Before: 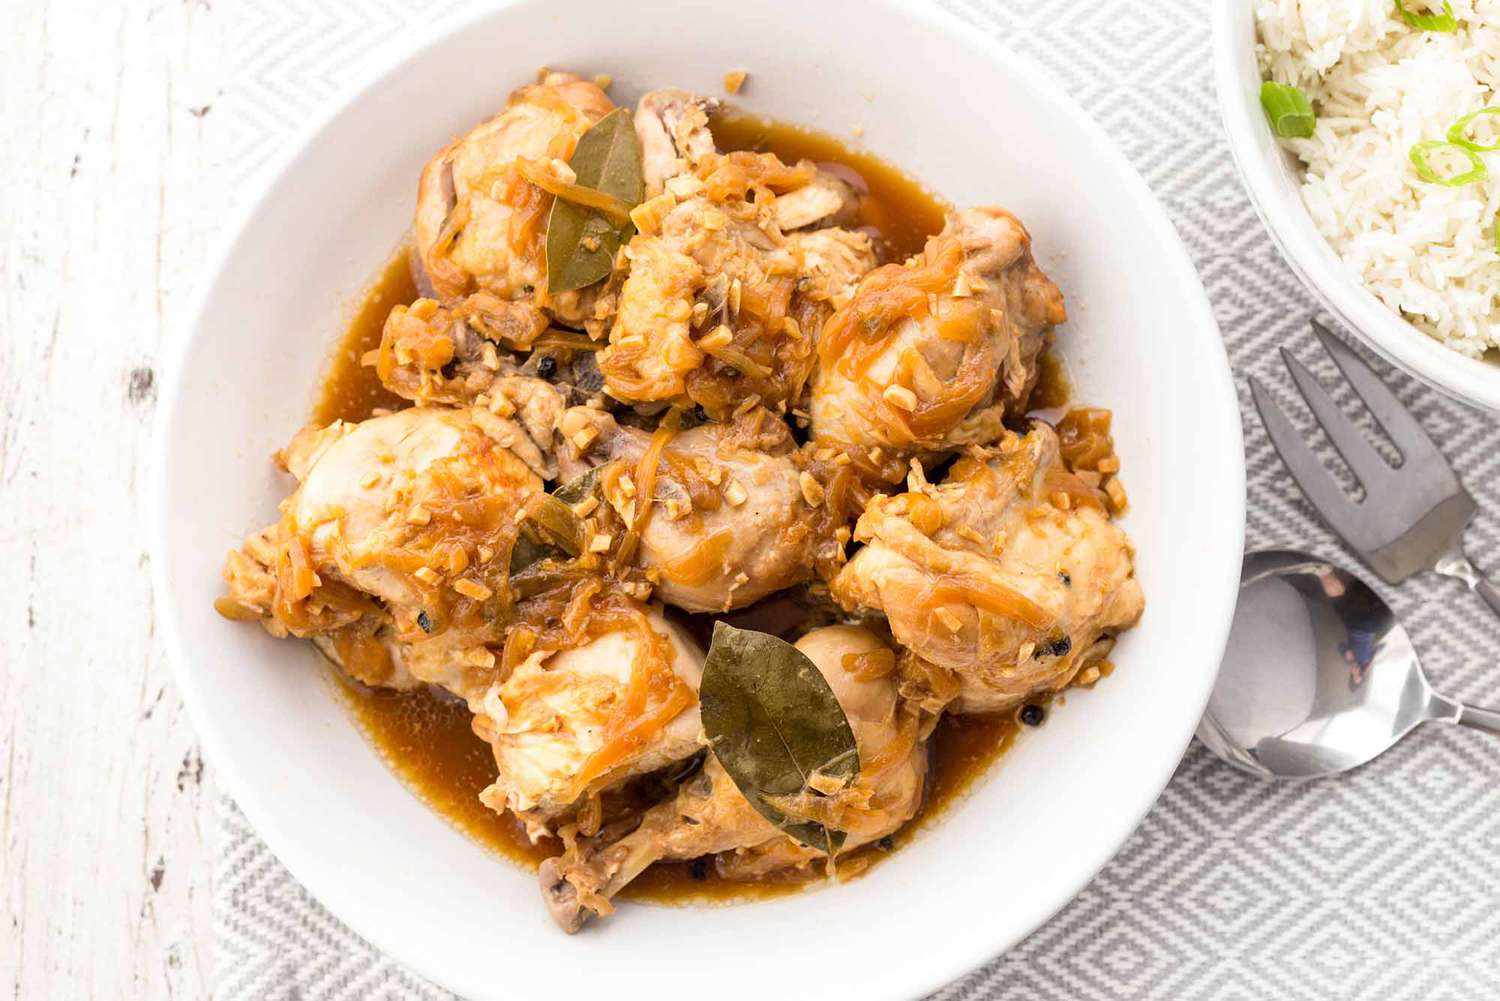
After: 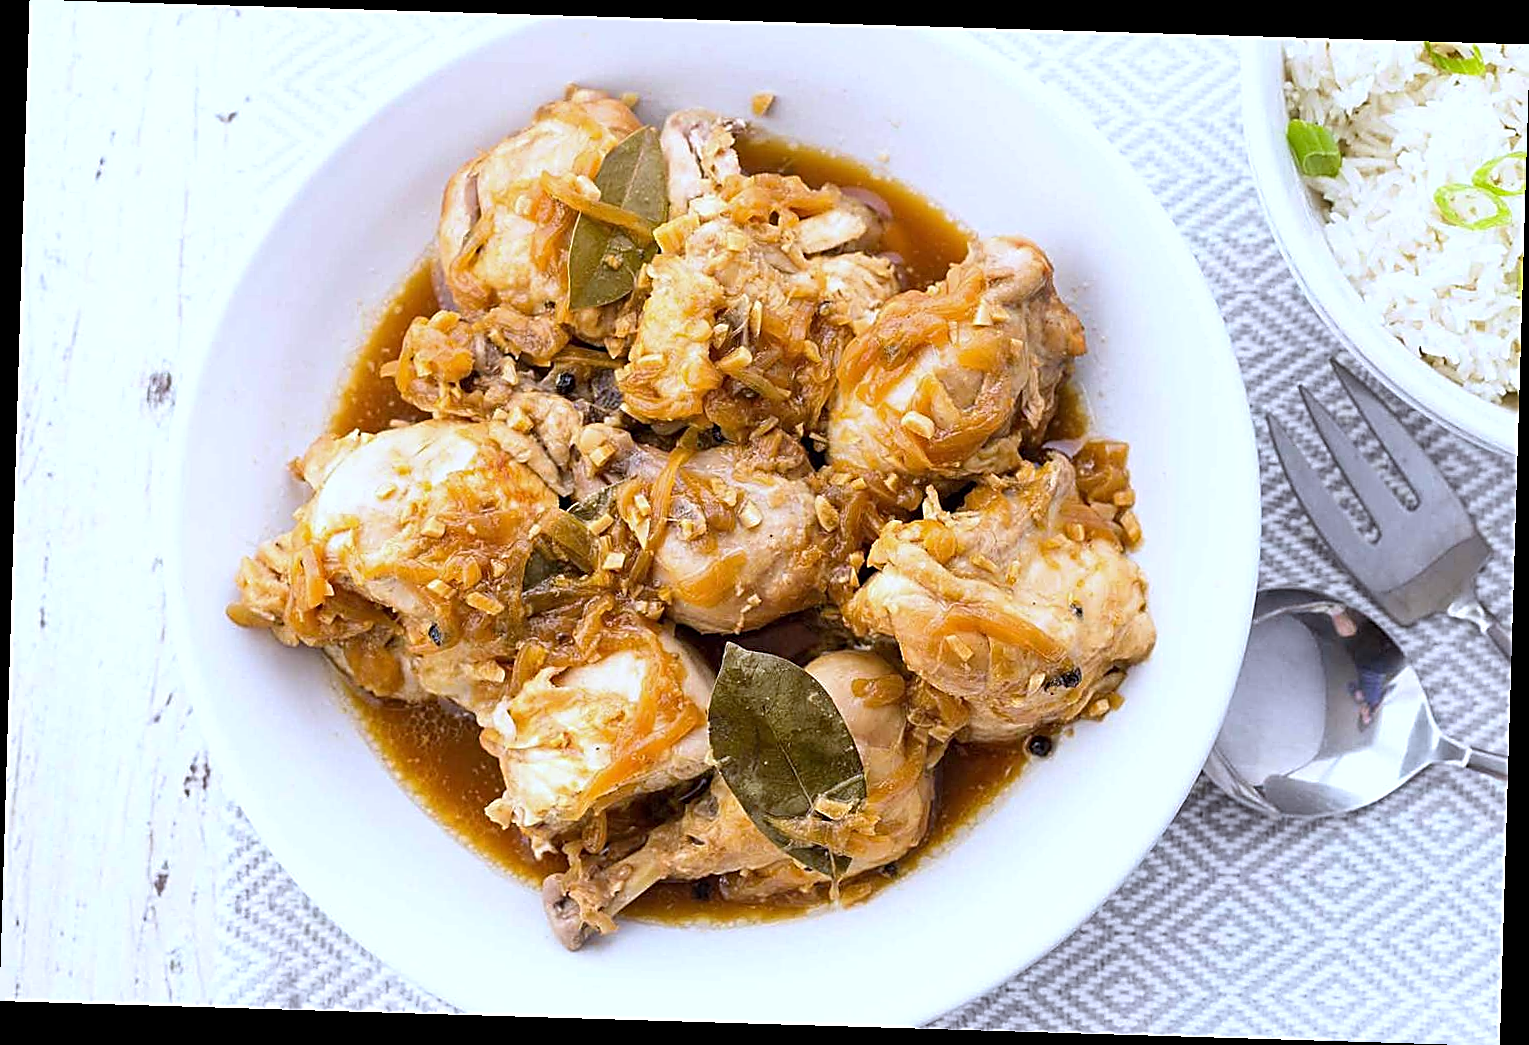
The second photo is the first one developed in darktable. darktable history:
rotate and perspective: rotation 1.72°, automatic cropping off
sharpen: amount 1
white balance: red 0.948, green 1.02, blue 1.176
